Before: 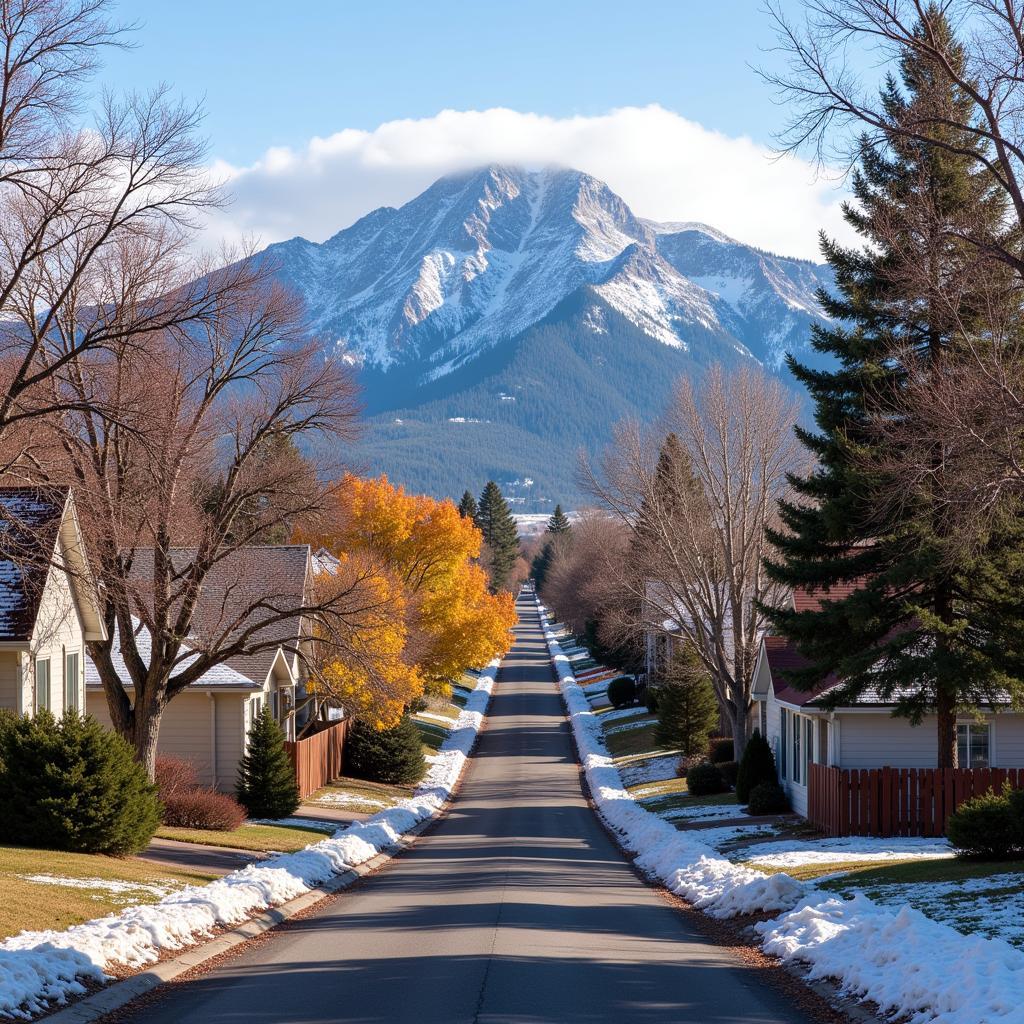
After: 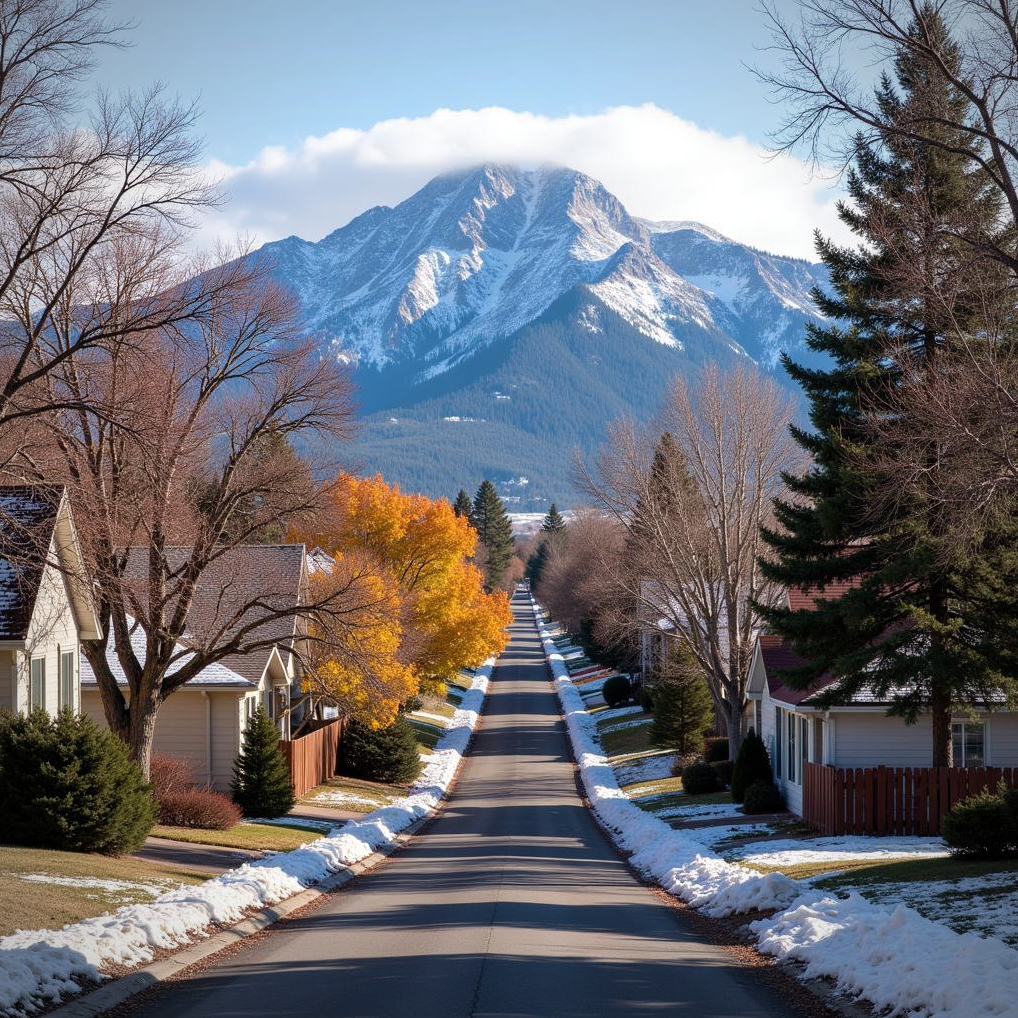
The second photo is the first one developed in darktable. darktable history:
crop and rotate: left 0.526%, top 0.139%, bottom 0.394%
vignetting: fall-off radius 60.07%, automatic ratio true
